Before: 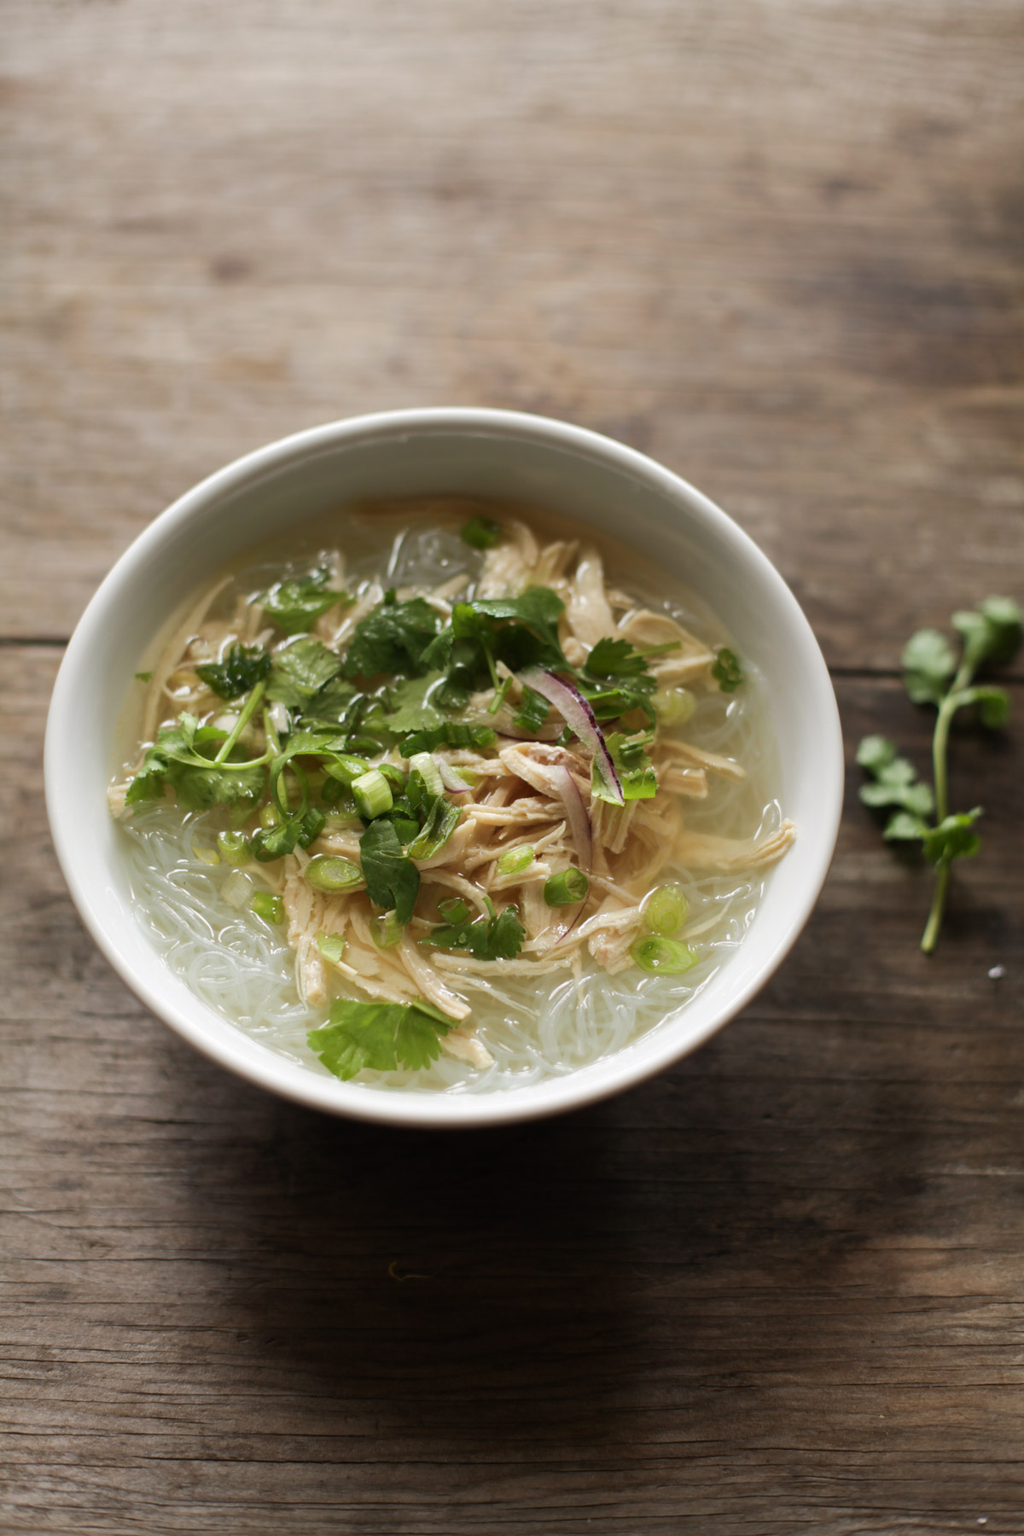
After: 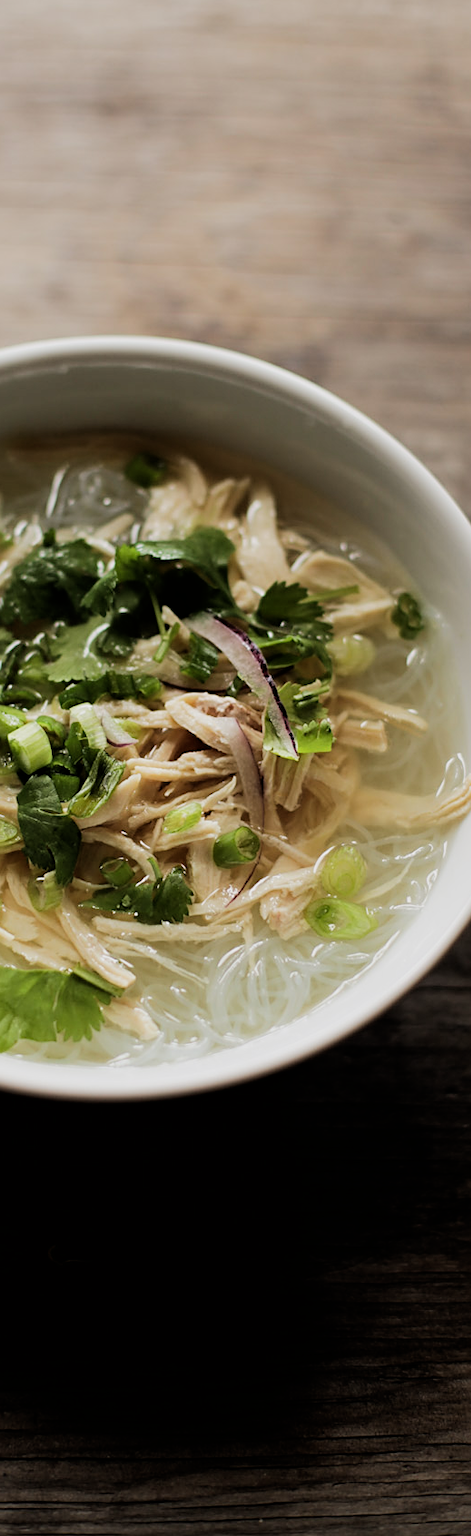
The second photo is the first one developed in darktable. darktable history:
crop: left 33.611%, top 5.953%, right 23.096%
filmic rgb: black relative exposure -5.12 EV, white relative exposure 3.96 EV, hardness 2.87, contrast 1.299, highlights saturation mix -31.34%, iterations of high-quality reconstruction 0
sharpen: on, module defaults
